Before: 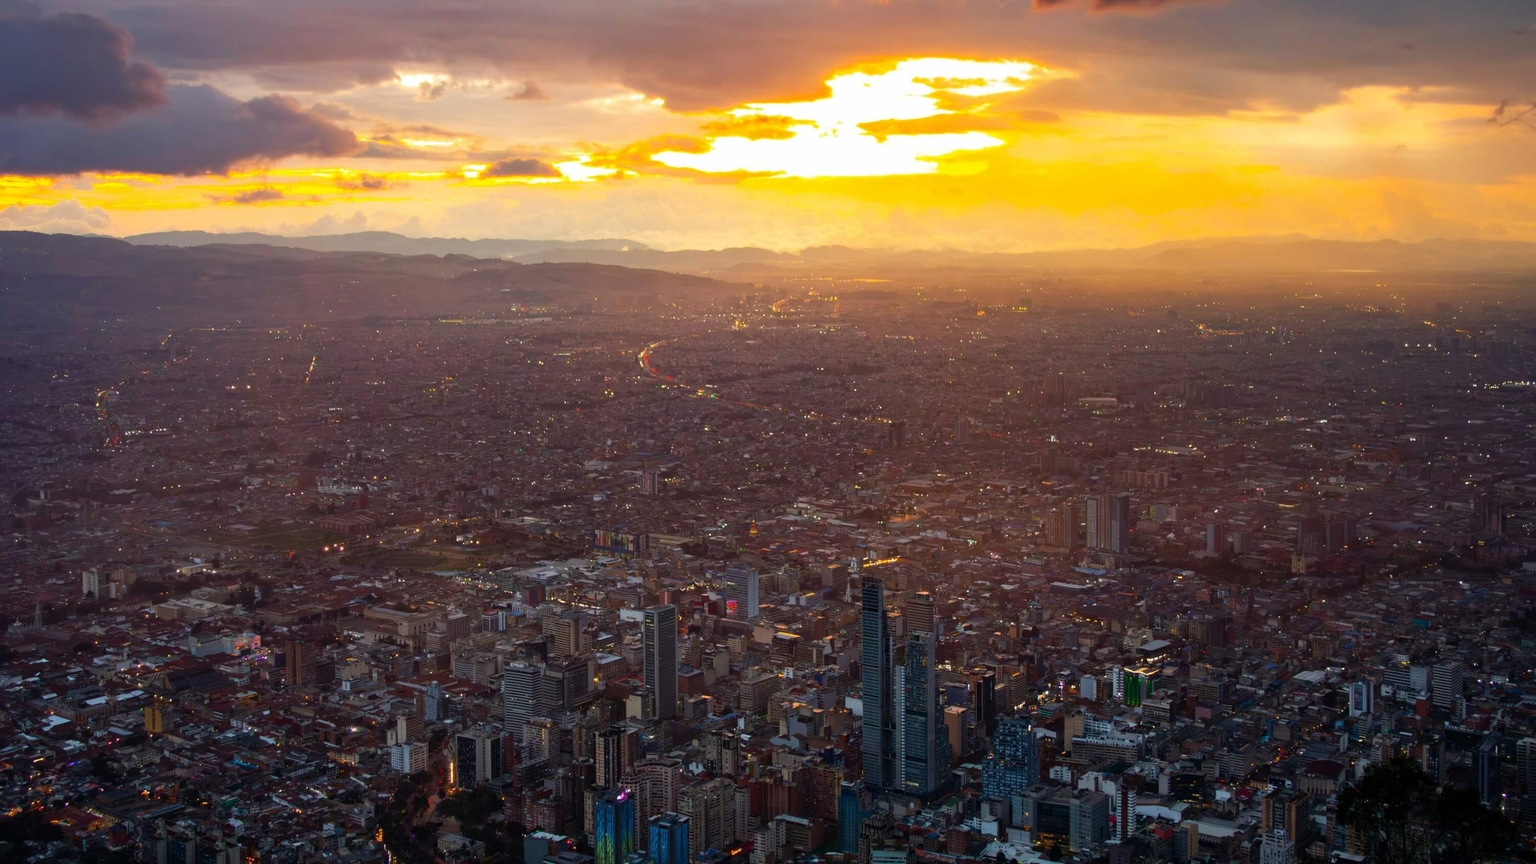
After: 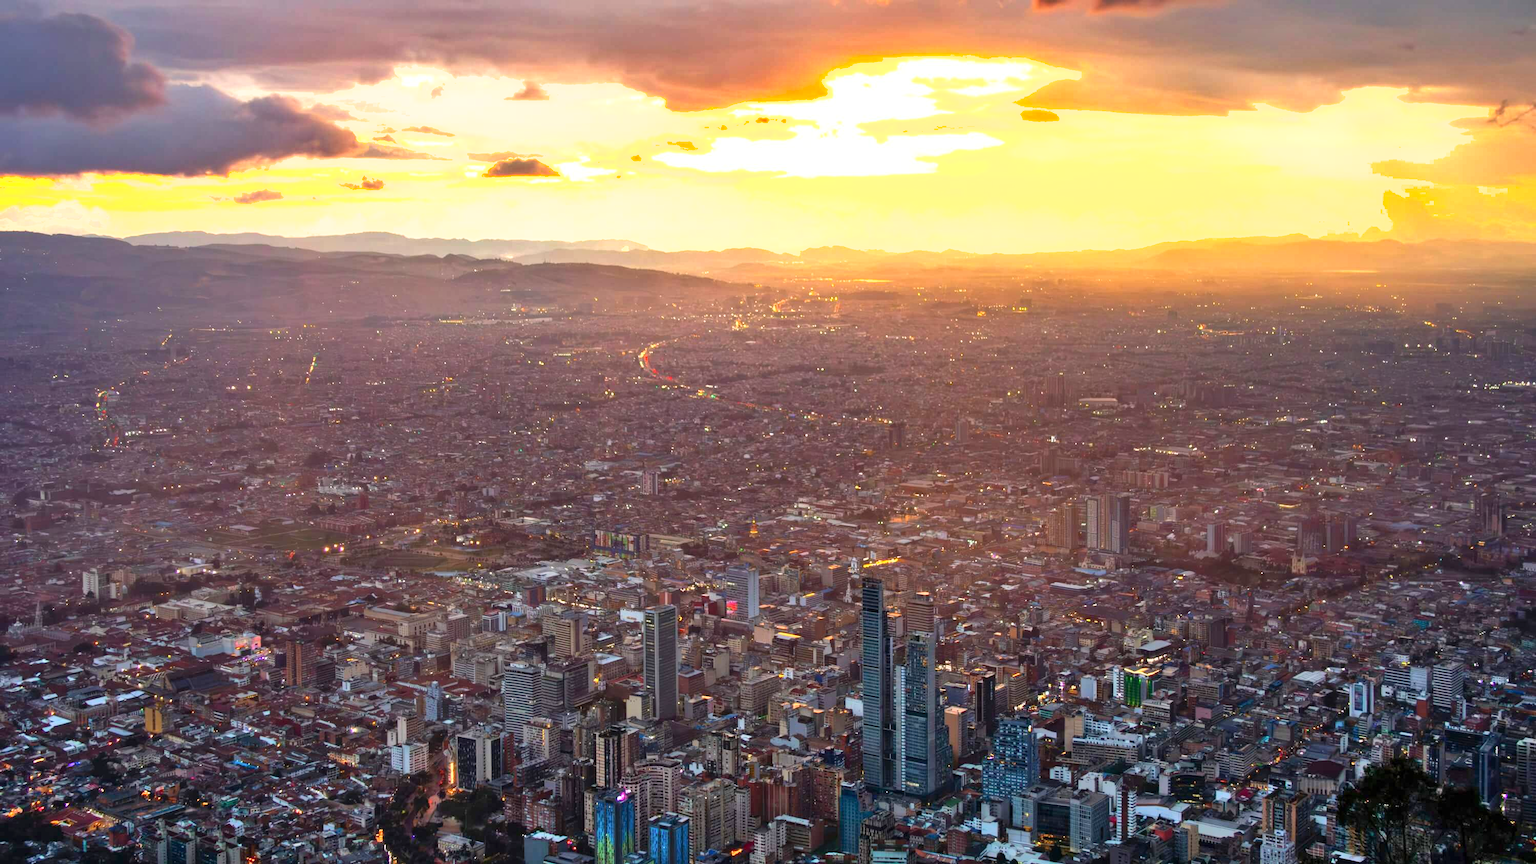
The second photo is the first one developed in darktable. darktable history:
shadows and highlights: low approximation 0.01, soften with gaussian
exposure: exposure 1 EV, compensate highlight preservation false
